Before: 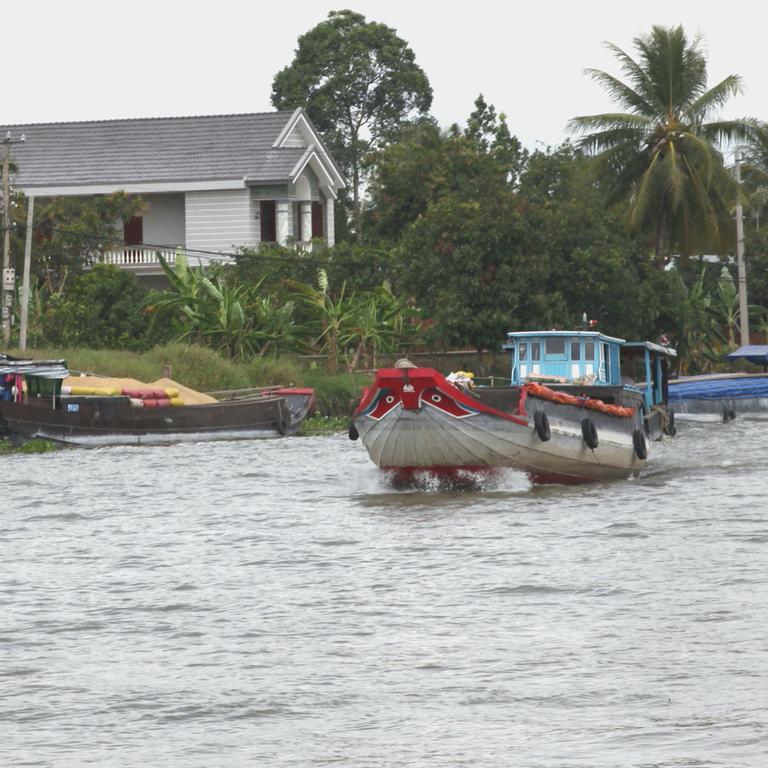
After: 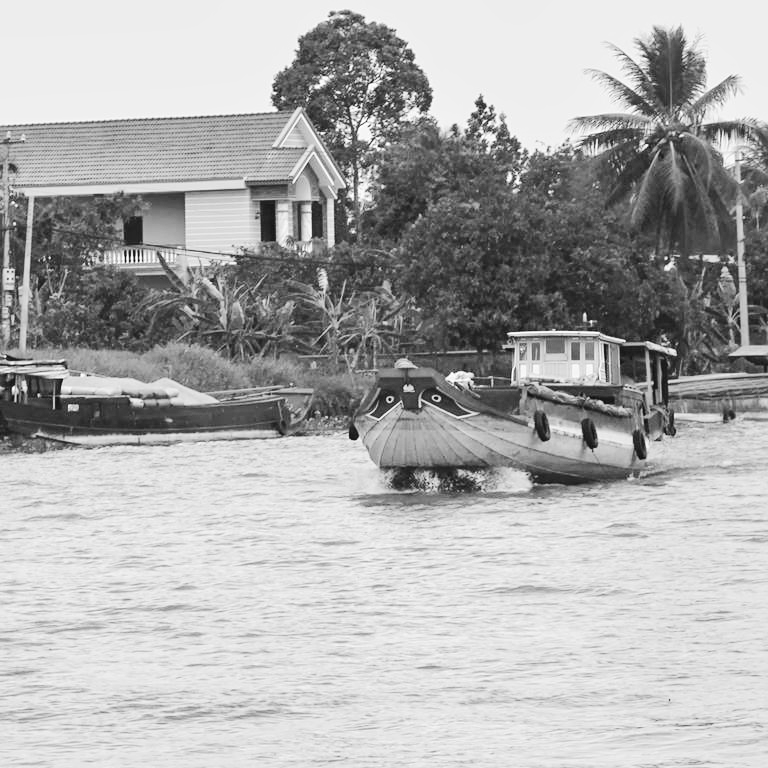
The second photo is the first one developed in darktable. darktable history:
contrast equalizer: octaves 7, y [[0.6 ×6], [0.55 ×6], [0 ×6], [0 ×6], [0 ×6]], mix 0.3
denoise (profiled): strength 1.2, preserve shadows 0, a [-1, 0, 0], y [[0.5 ×7] ×4, [0 ×7], [0.5 ×7]], compensate highlight preservation false
monochrome: on, module defaults
rgb curve: curves: ch0 [(0, 0) (0.21, 0.15) (0.24, 0.21) (0.5, 0.75) (0.75, 0.96) (0.89, 0.99) (1, 1)]; ch1 [(0, 0.02) (0.21, 0.13) (0.25, 0.2) (0.5, 0.67) (0.75, 0.9) (0.89, 0.97) (1, 1)]; ch2 [(0, 0.02) (0.21, 0.13) (0.25, 0.2) (0.5, 0.67) (0.75, 0.9) (0.89, 0.97) (1, 1)], compensate middle gray true | blend: blend mode normal, opacity 50%; mask: uniform (no mask)
sharpen: amount 0.2
color balance rgb: contrast -10%
